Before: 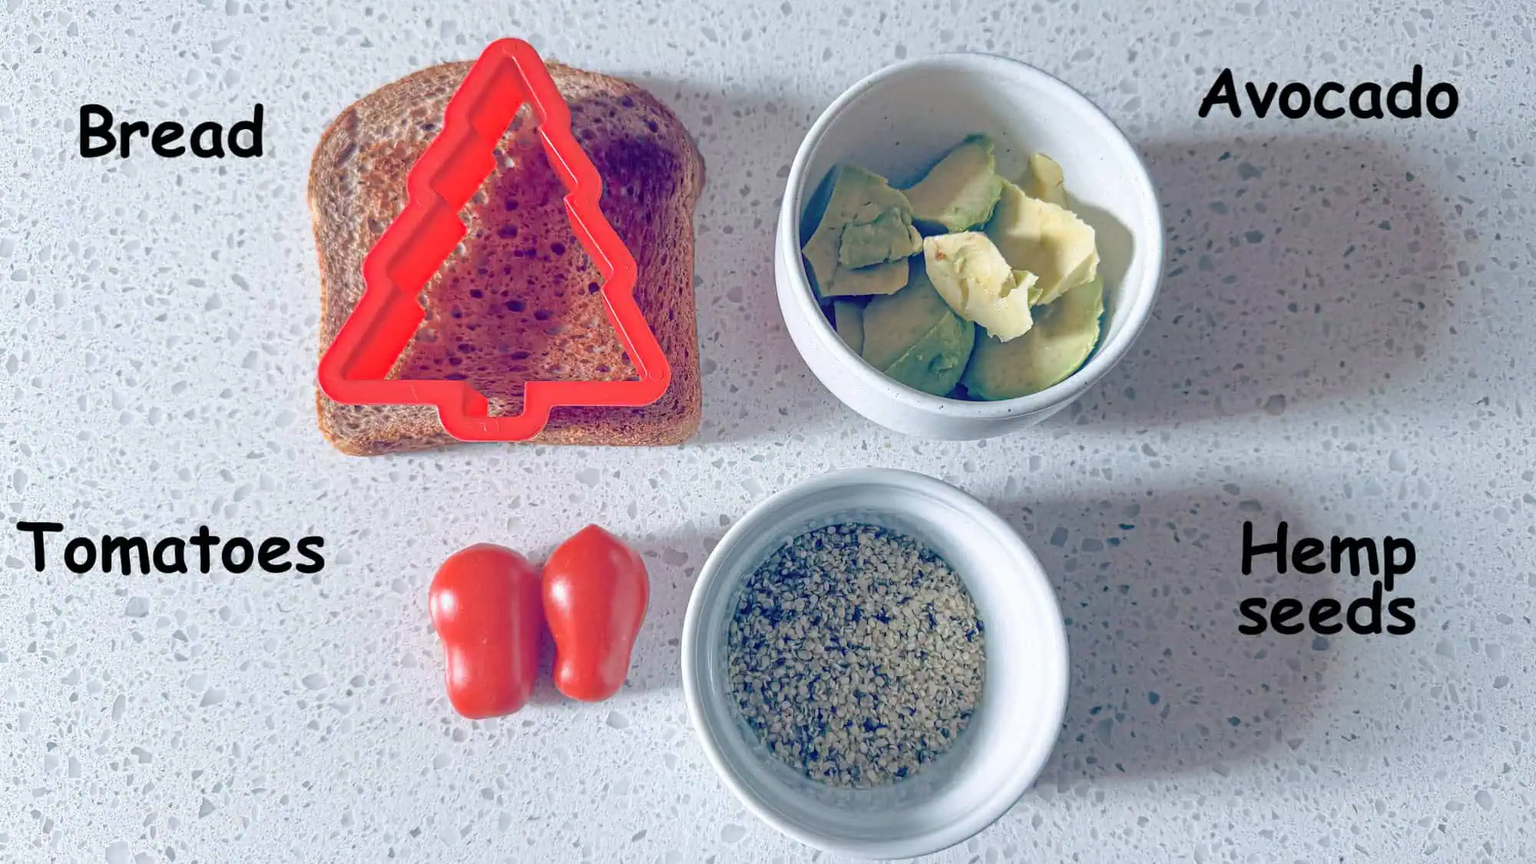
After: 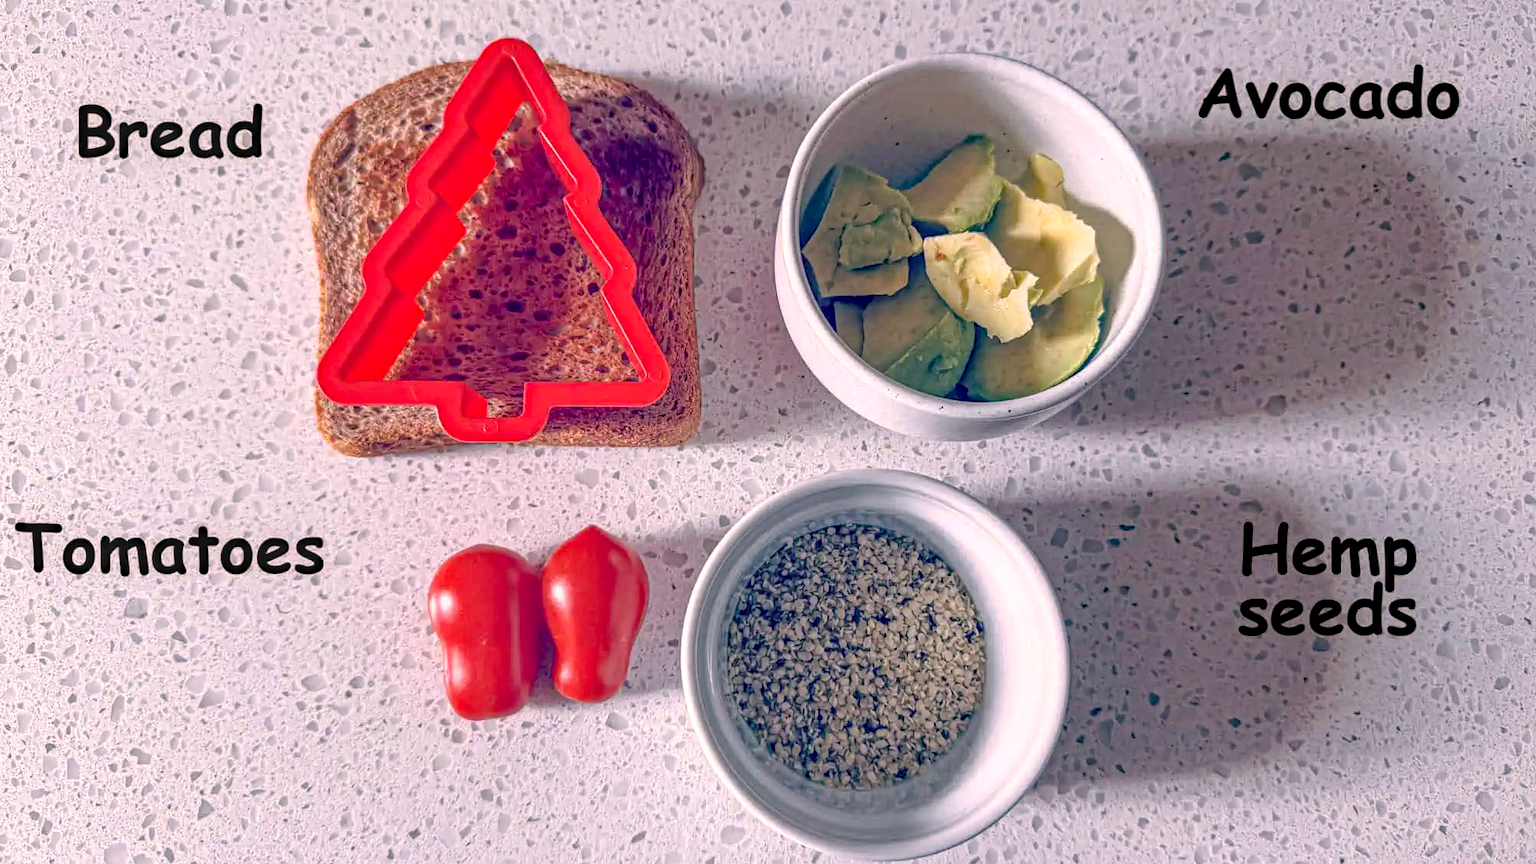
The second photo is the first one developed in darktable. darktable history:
color correction: highlights a* 12.23, highlights b* 5.41
crop and rotate: left 0.126%
haze removal: strength 0.29, distance 0.25, compatibility mode true, adaptive false
local contrast: on, module defaults
